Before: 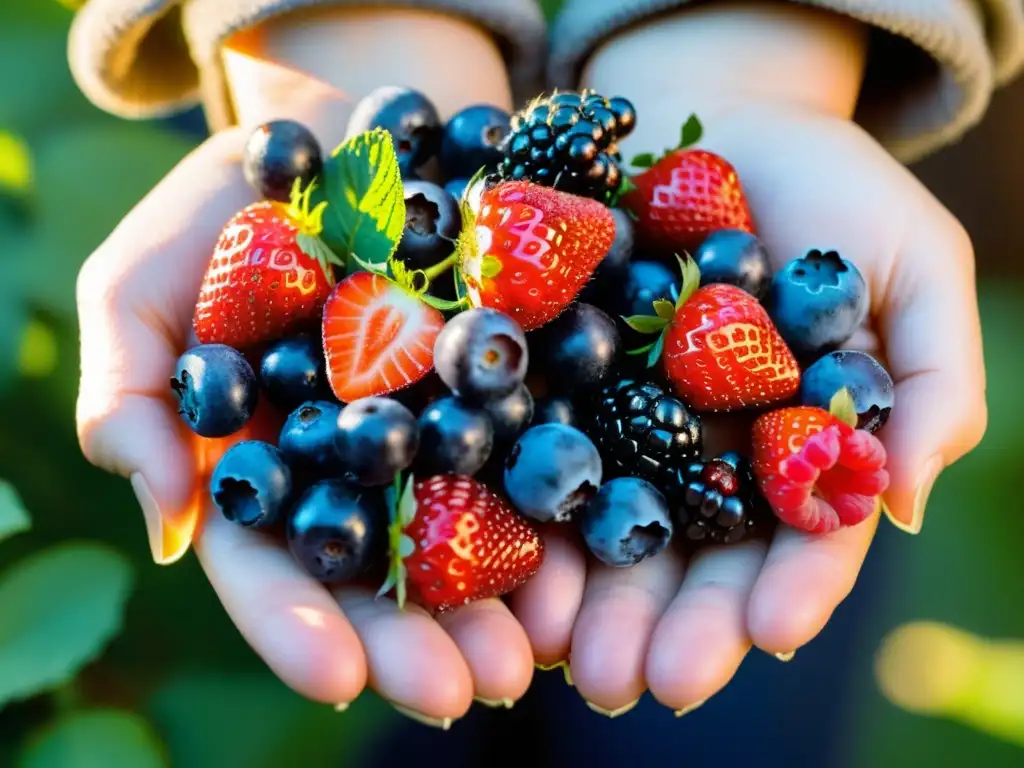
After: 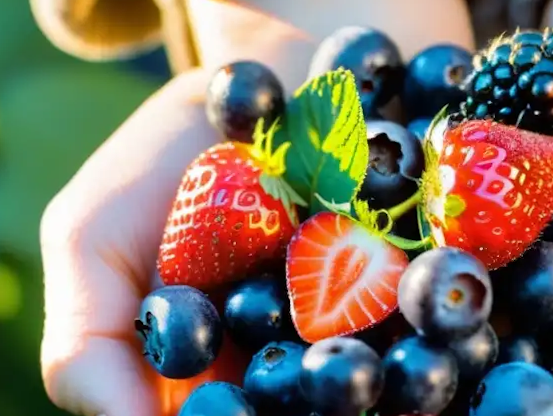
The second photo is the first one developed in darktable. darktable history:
rotate and perspective: rotation -0.45°, automatic cropping original format, crop left 0.008, crop right 0.992, crop top 0.012, crop bottom 0.988
crop and rotate: left 3.047%, top 7.509%, right 42.236%, bottom 37.598%
